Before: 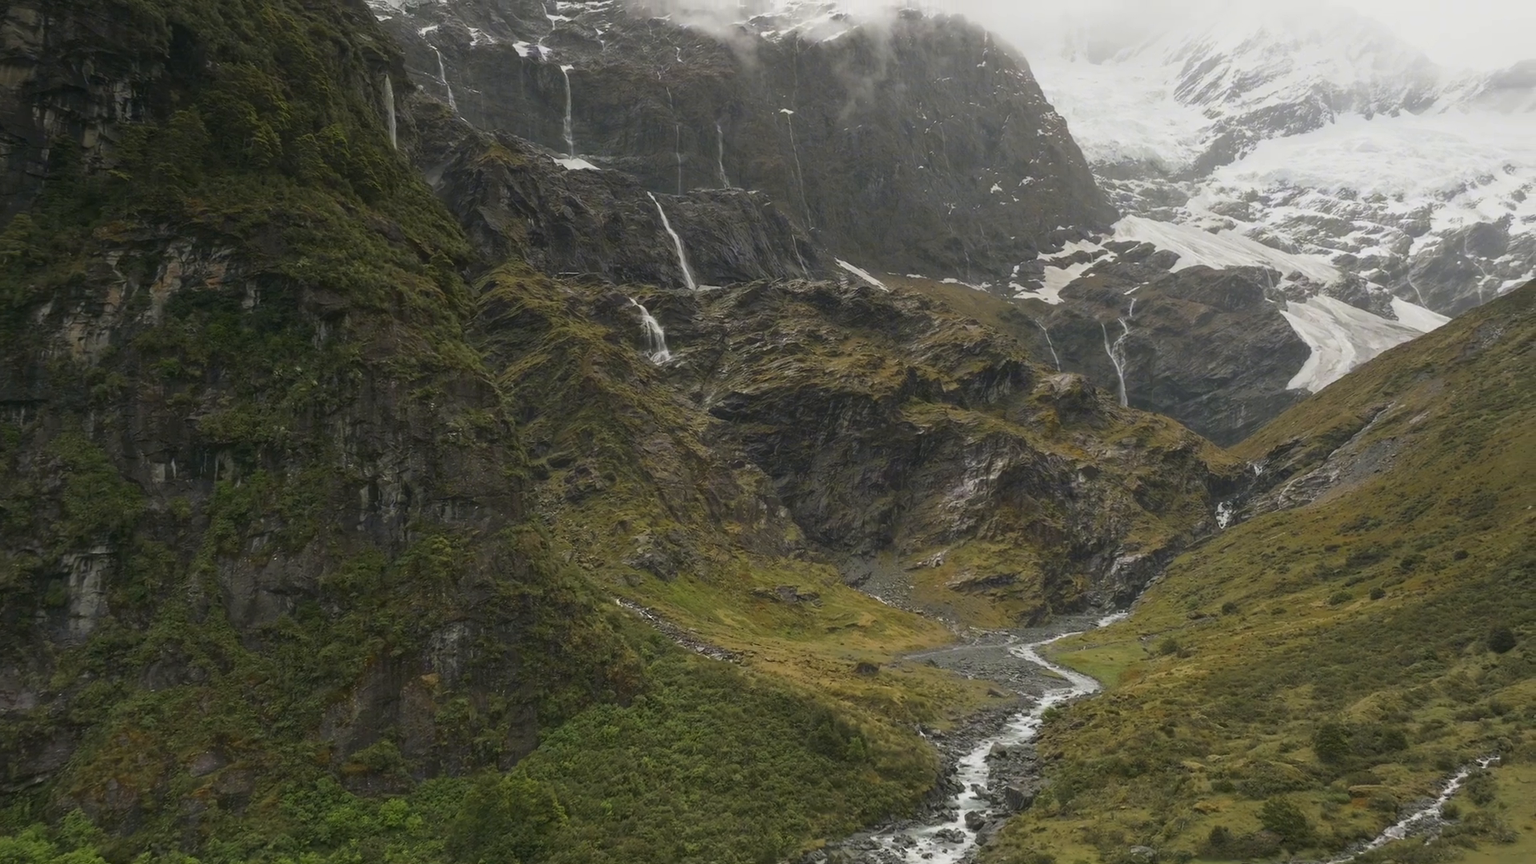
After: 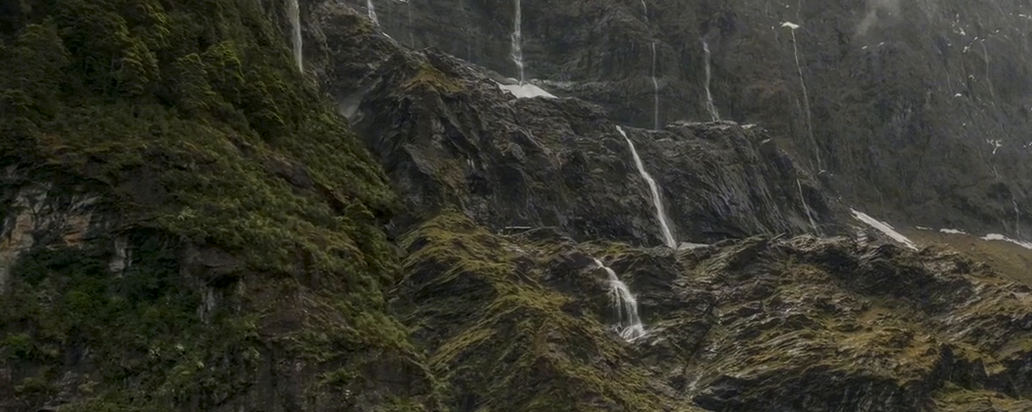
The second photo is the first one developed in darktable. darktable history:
color calibration: output R [1.003, 0.027, -0.041, 0], output G [-0.018, 1.043, -0.038, 0], output B [0.071, -0.086, 1.017, 0], illuminant same as pipeline (D50), adaptation none (bypass), x 0.332, y 0.334, temperature 5020.67 K
contrast brightness saturation: brightness -0.091
local contrast: highlights 74%, shadows 55%, detail 176%, midtone range 0.208
crop: left 10.084%, top 10.562%, right 36.129%, bottom 51.278%
